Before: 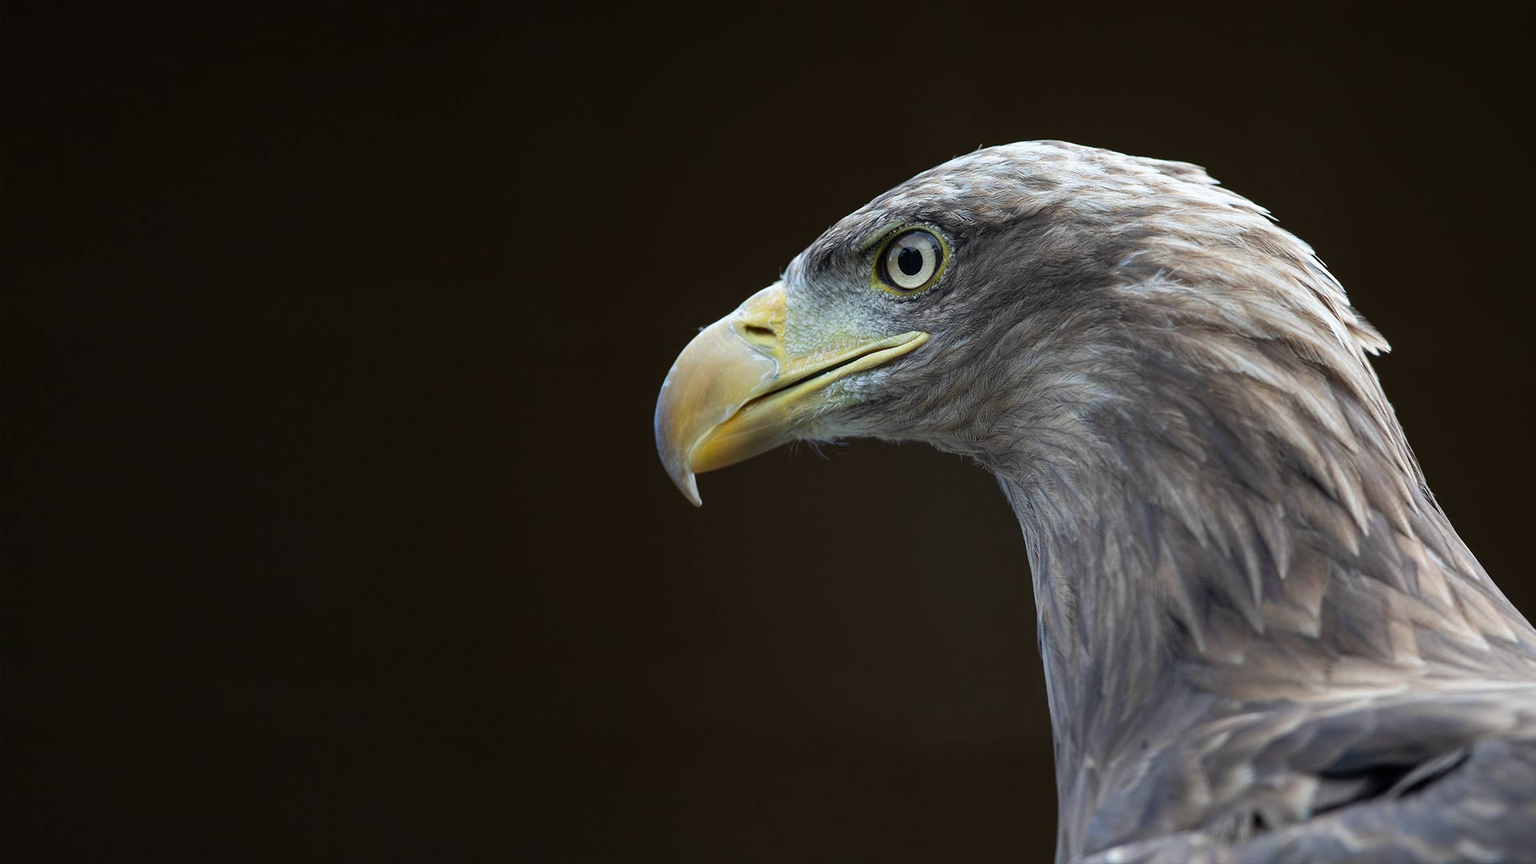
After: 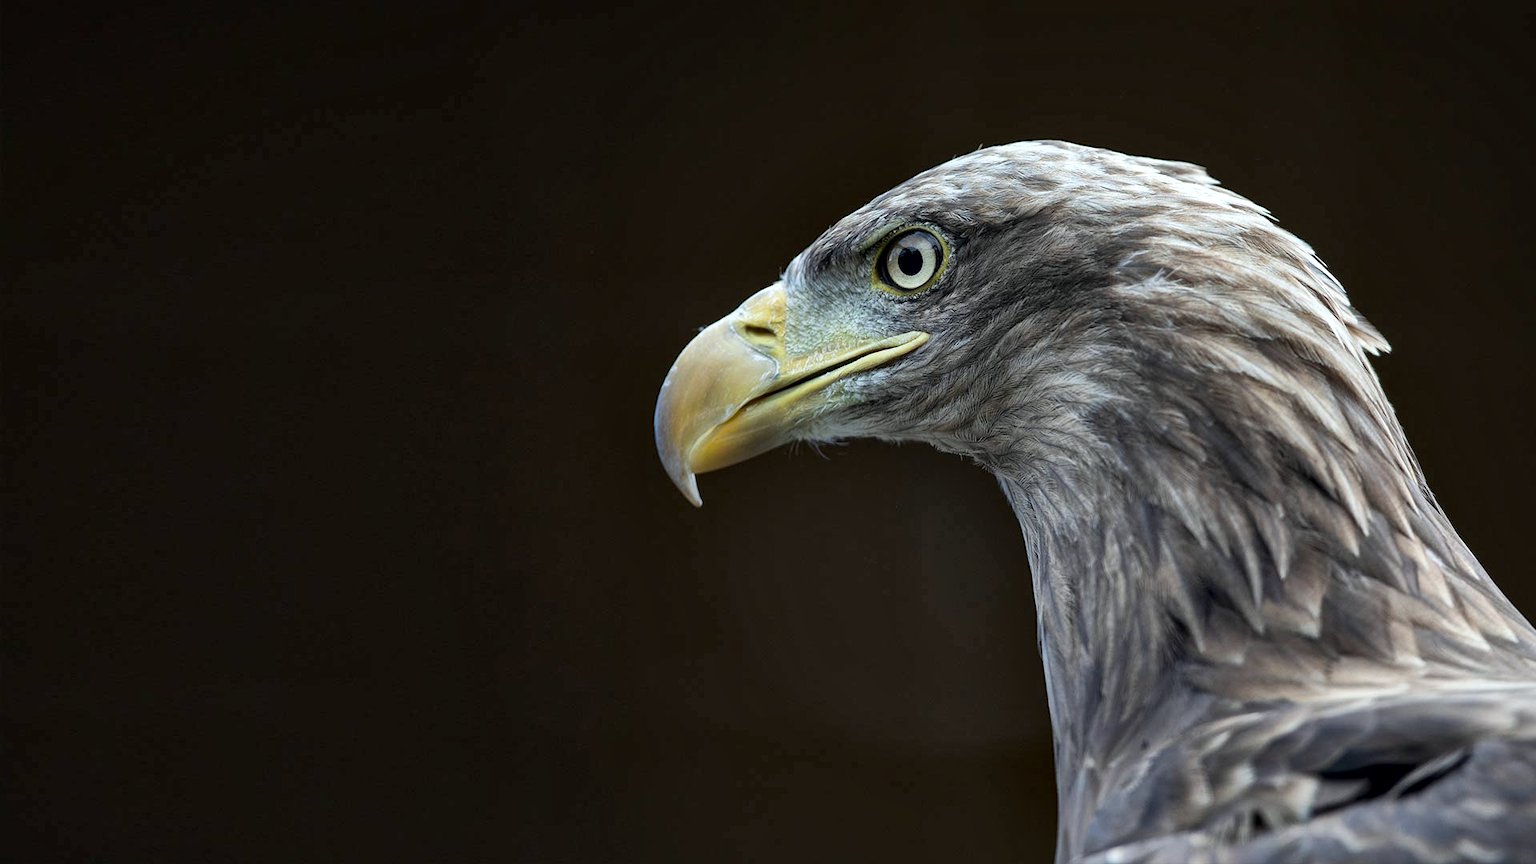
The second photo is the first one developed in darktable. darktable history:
white balance: red 0.978, blue 0.999
local contrast: mode bilateral grid, contrast 20, coarseness 50, detail 179%, midtone range 0.2
